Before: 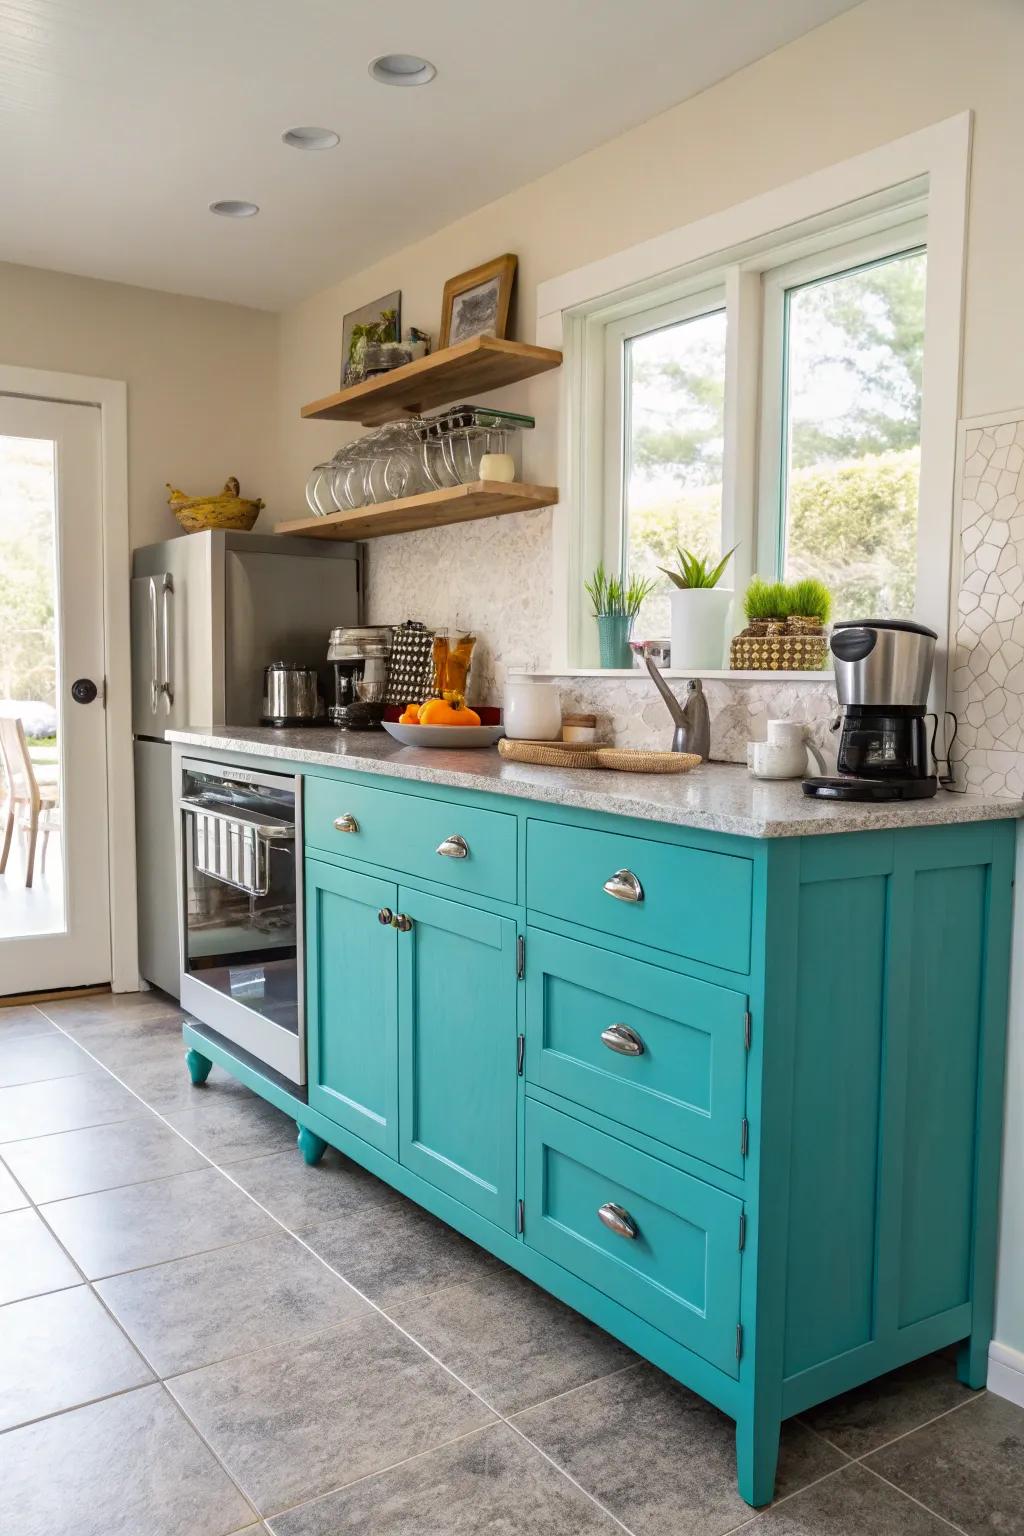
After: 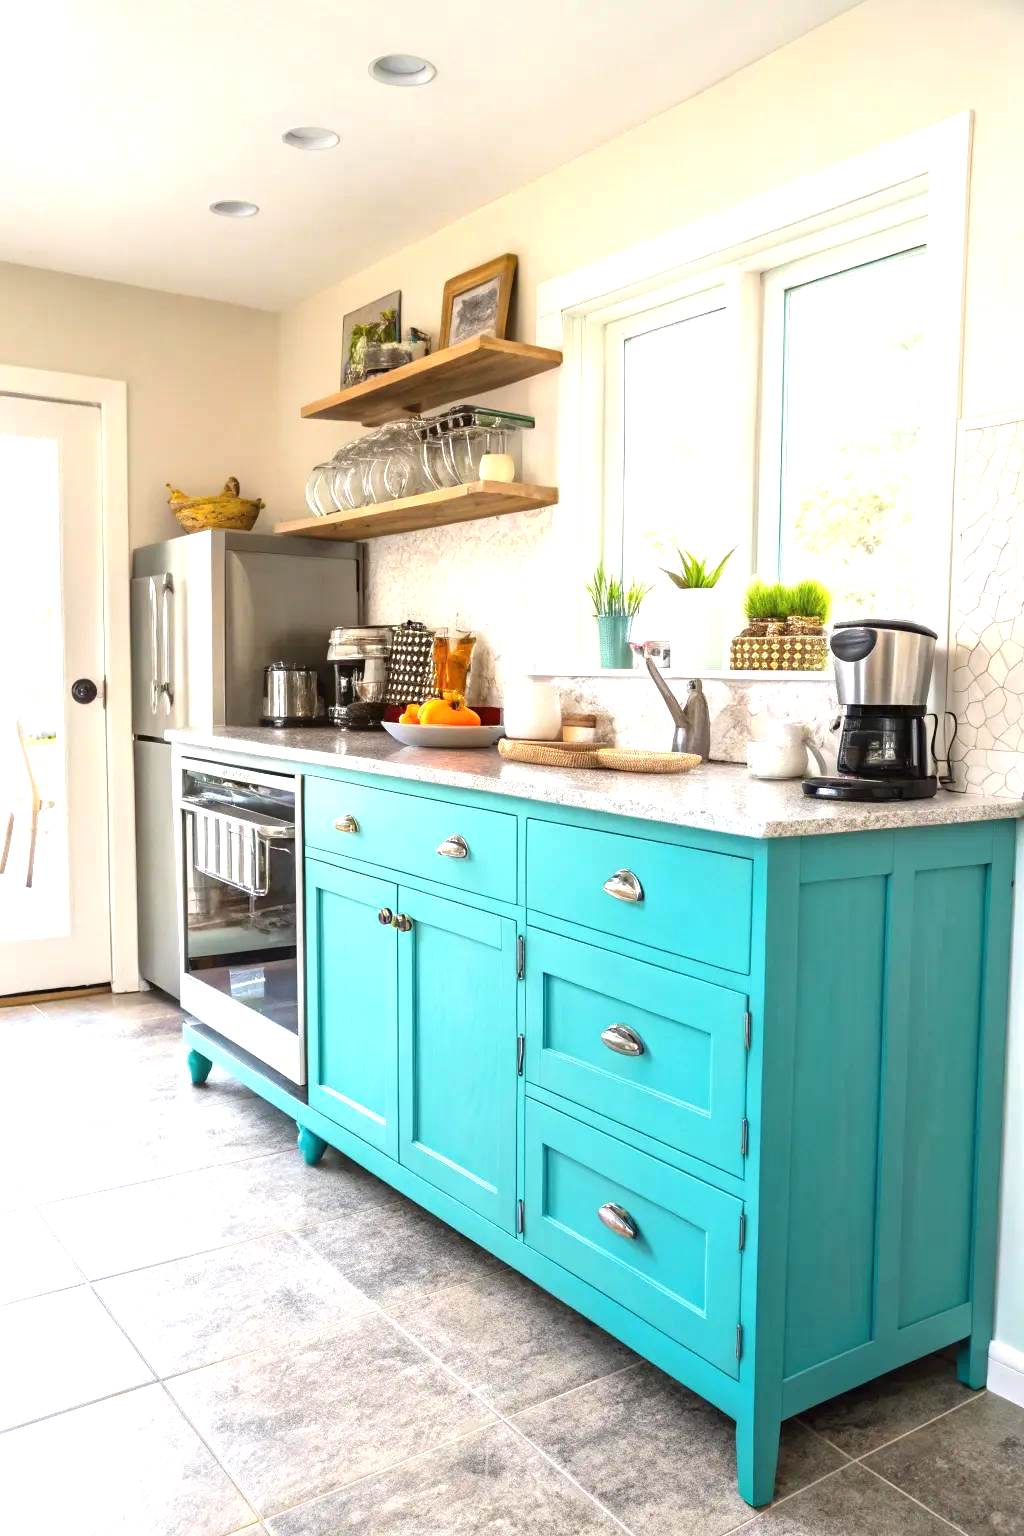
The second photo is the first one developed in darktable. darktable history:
exposure: black level correction 0, exposure 1.106 EV, compensate exposure bias true, compensate highlight preservation false
